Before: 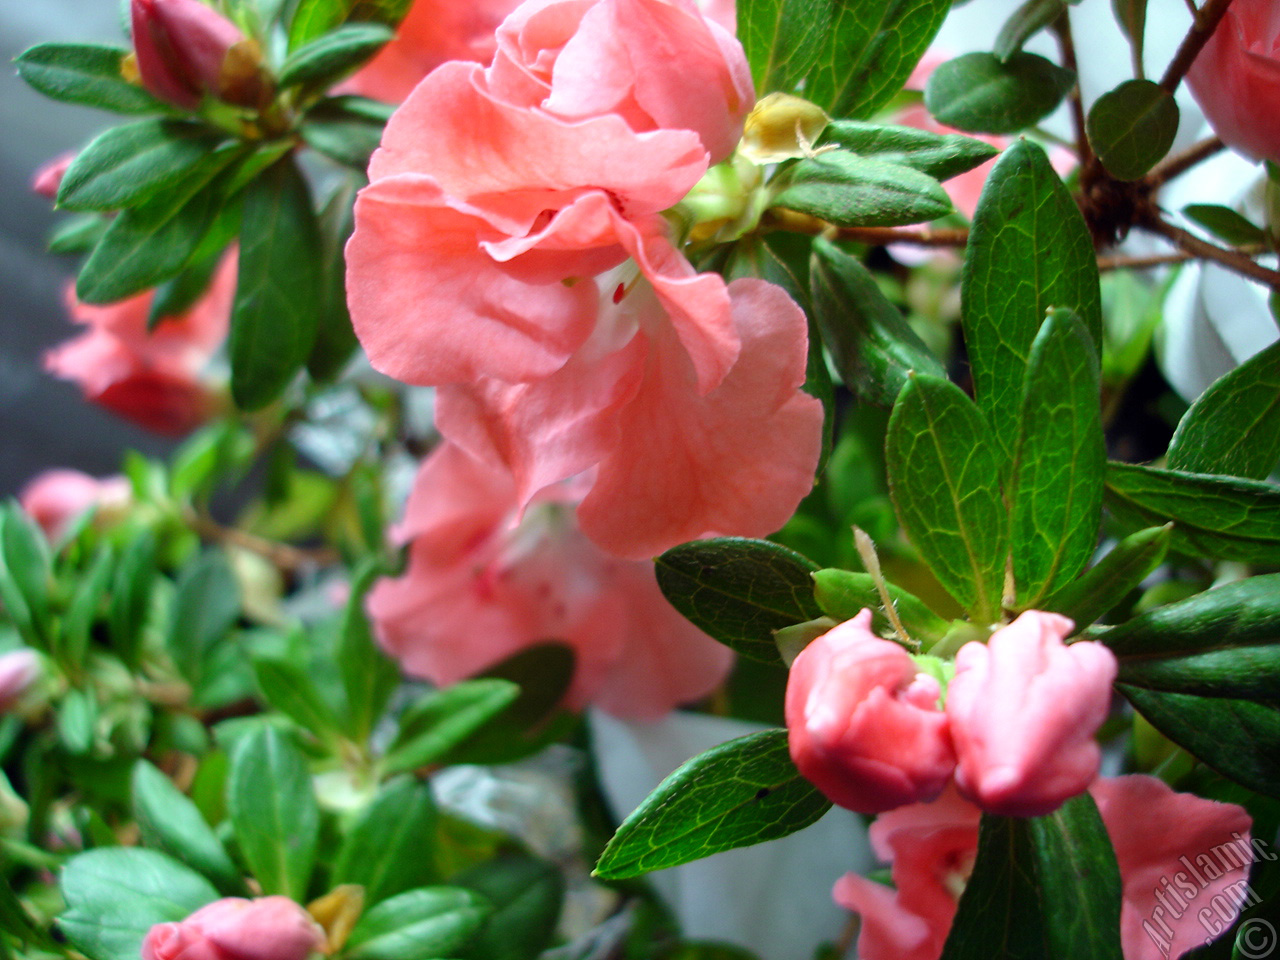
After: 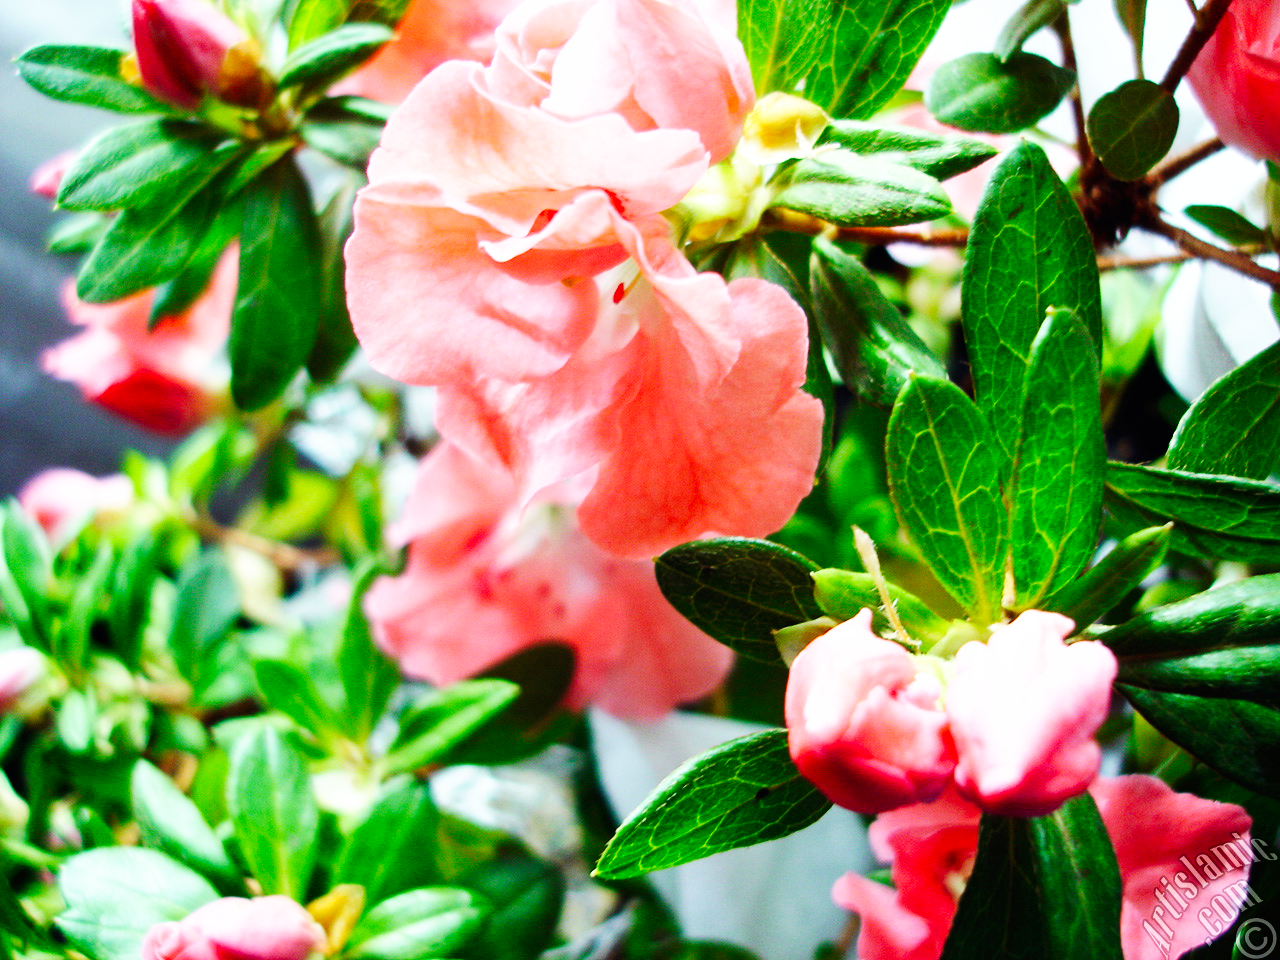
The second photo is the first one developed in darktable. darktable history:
base curve: curves: ch0 [(0, 0) (0.007, 0.004) (0.027, 0.03) (0.046, 0.07) (0.207, 0.54) (0.442, 0.872) (0.673, 0.972) (1, 1)], preserve colors none
white balance: emerald 1
